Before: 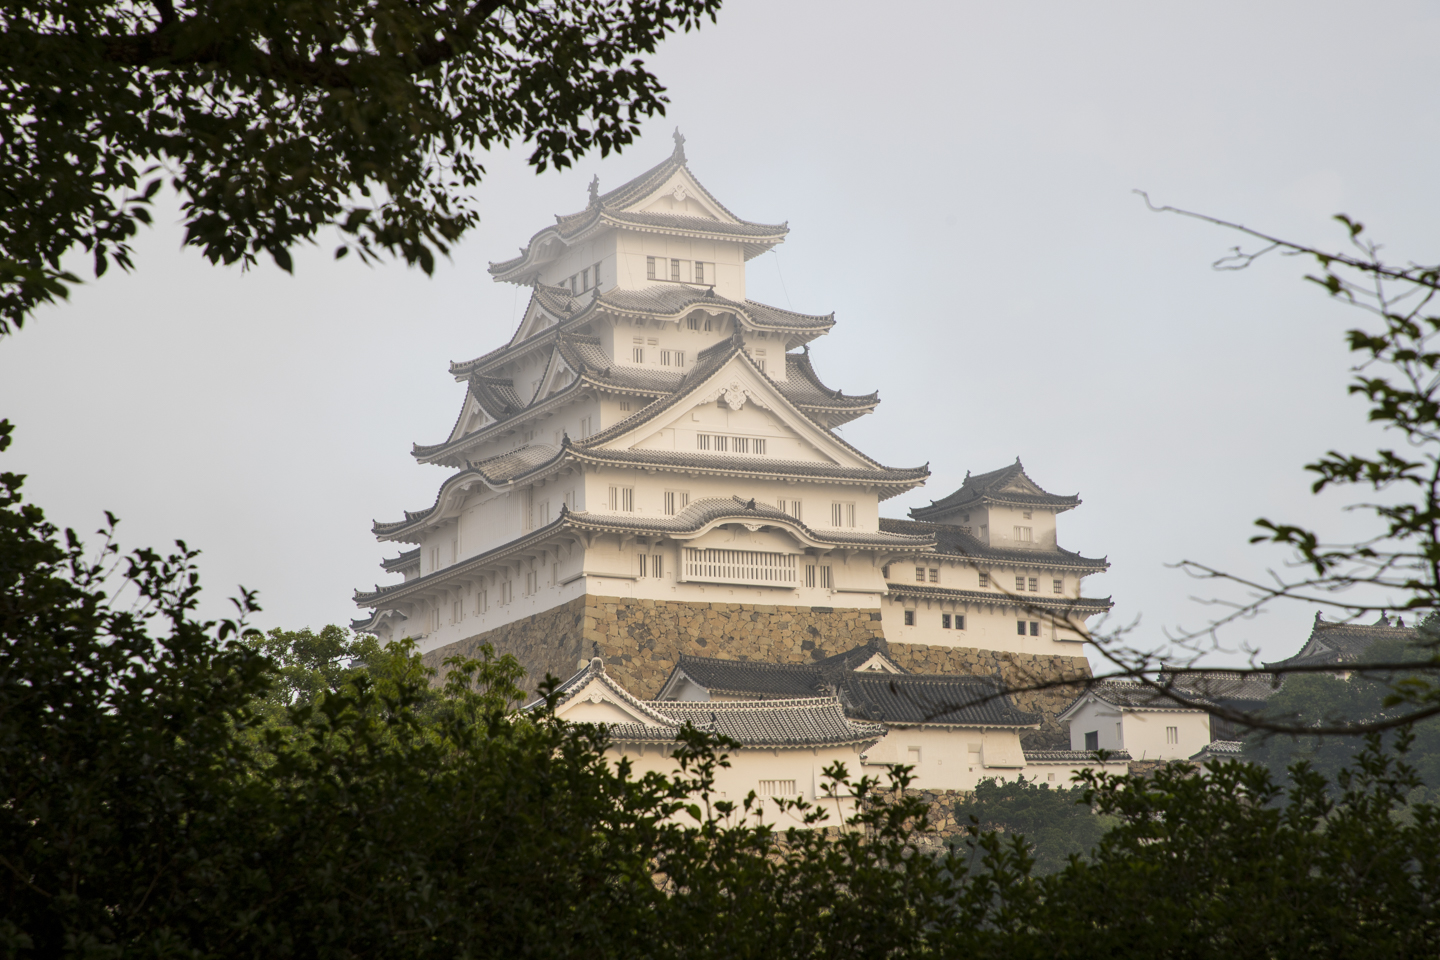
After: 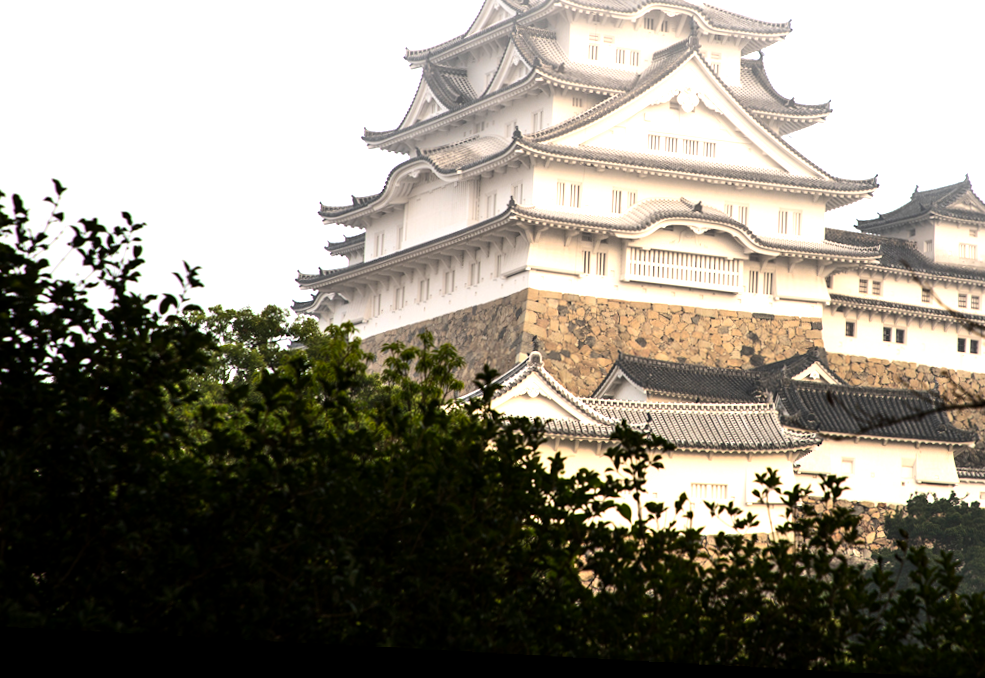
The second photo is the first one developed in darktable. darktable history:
rotate and perspective: rotation 2.27°, automatic cropping off
crop and rotate: angle -0.82°, left 3.85%, top 31.828%, right 27.992%
tone equalizer: -8 EV -1.08 EV, -7 EV -1.01 EV, -6 EV -0.867 EV, -5 EV -0.578 EV, -3 EV 0.578 EV, -2 EV 0.867 EV, -1 EV 1.01 EV, +0 EV 1.08 EV, edges refinement/feathering 500, mask exposure compensation -1.57 EV, preserve details no
exposure: exposure 0.161 EV, compensate highlight preservation false
